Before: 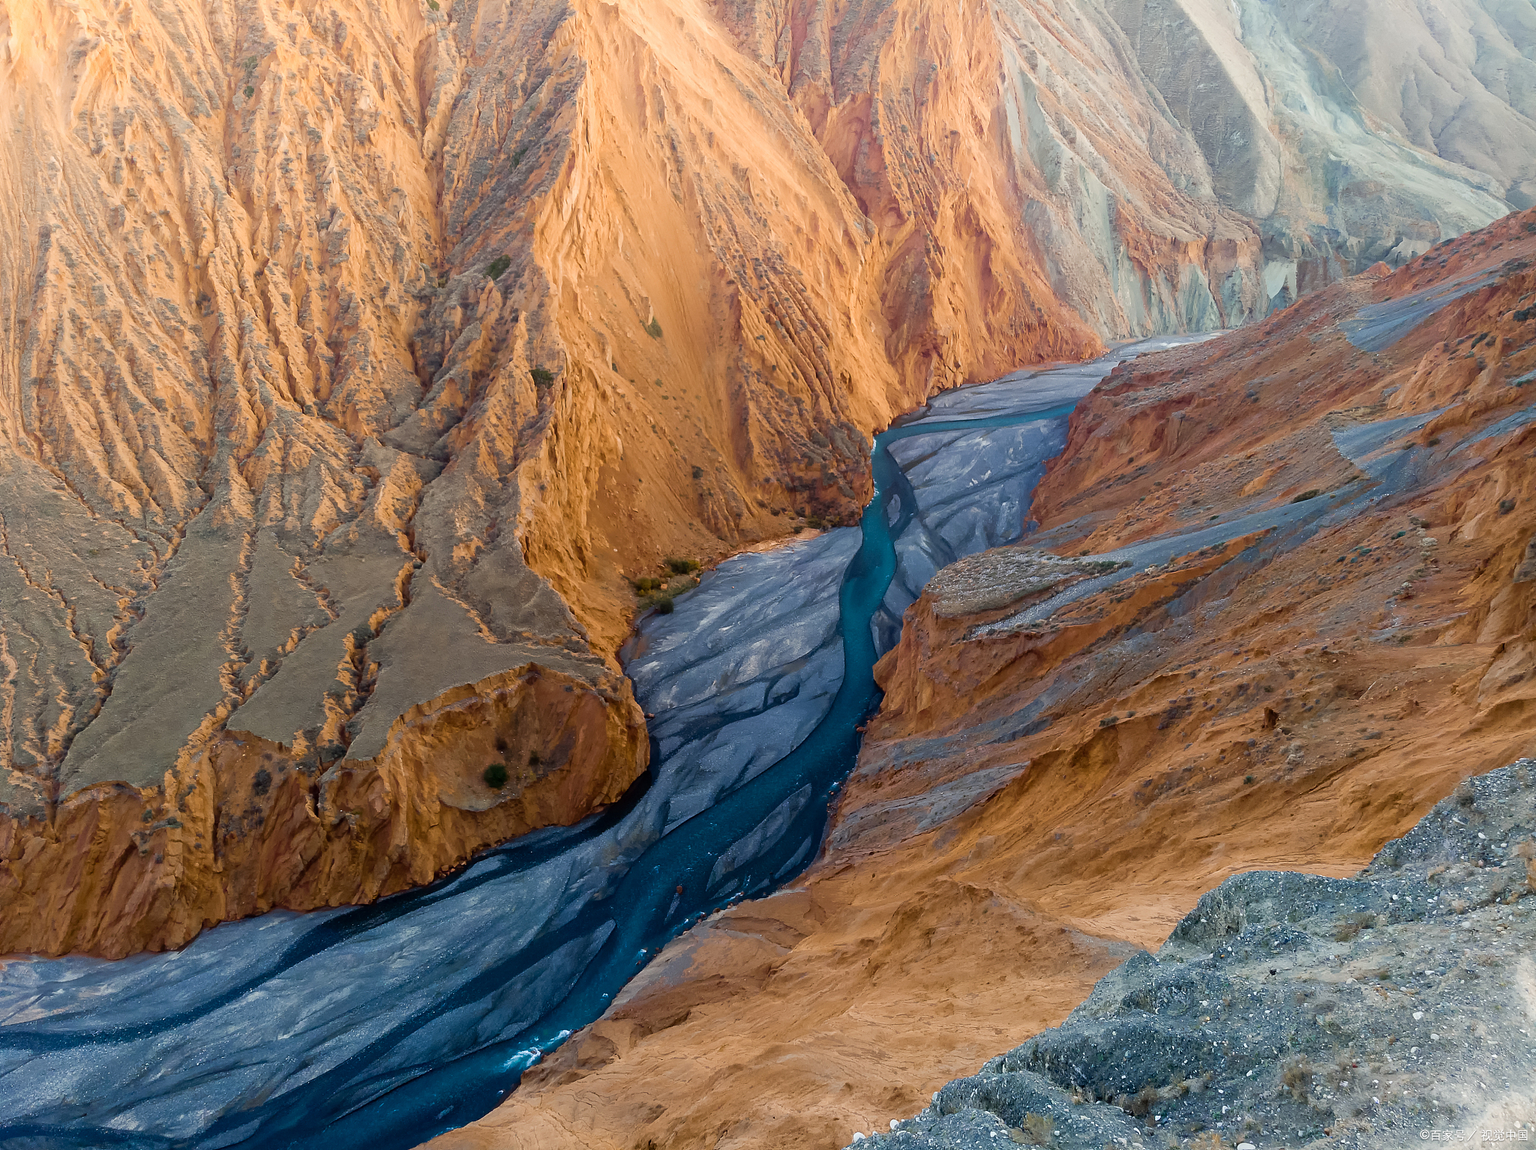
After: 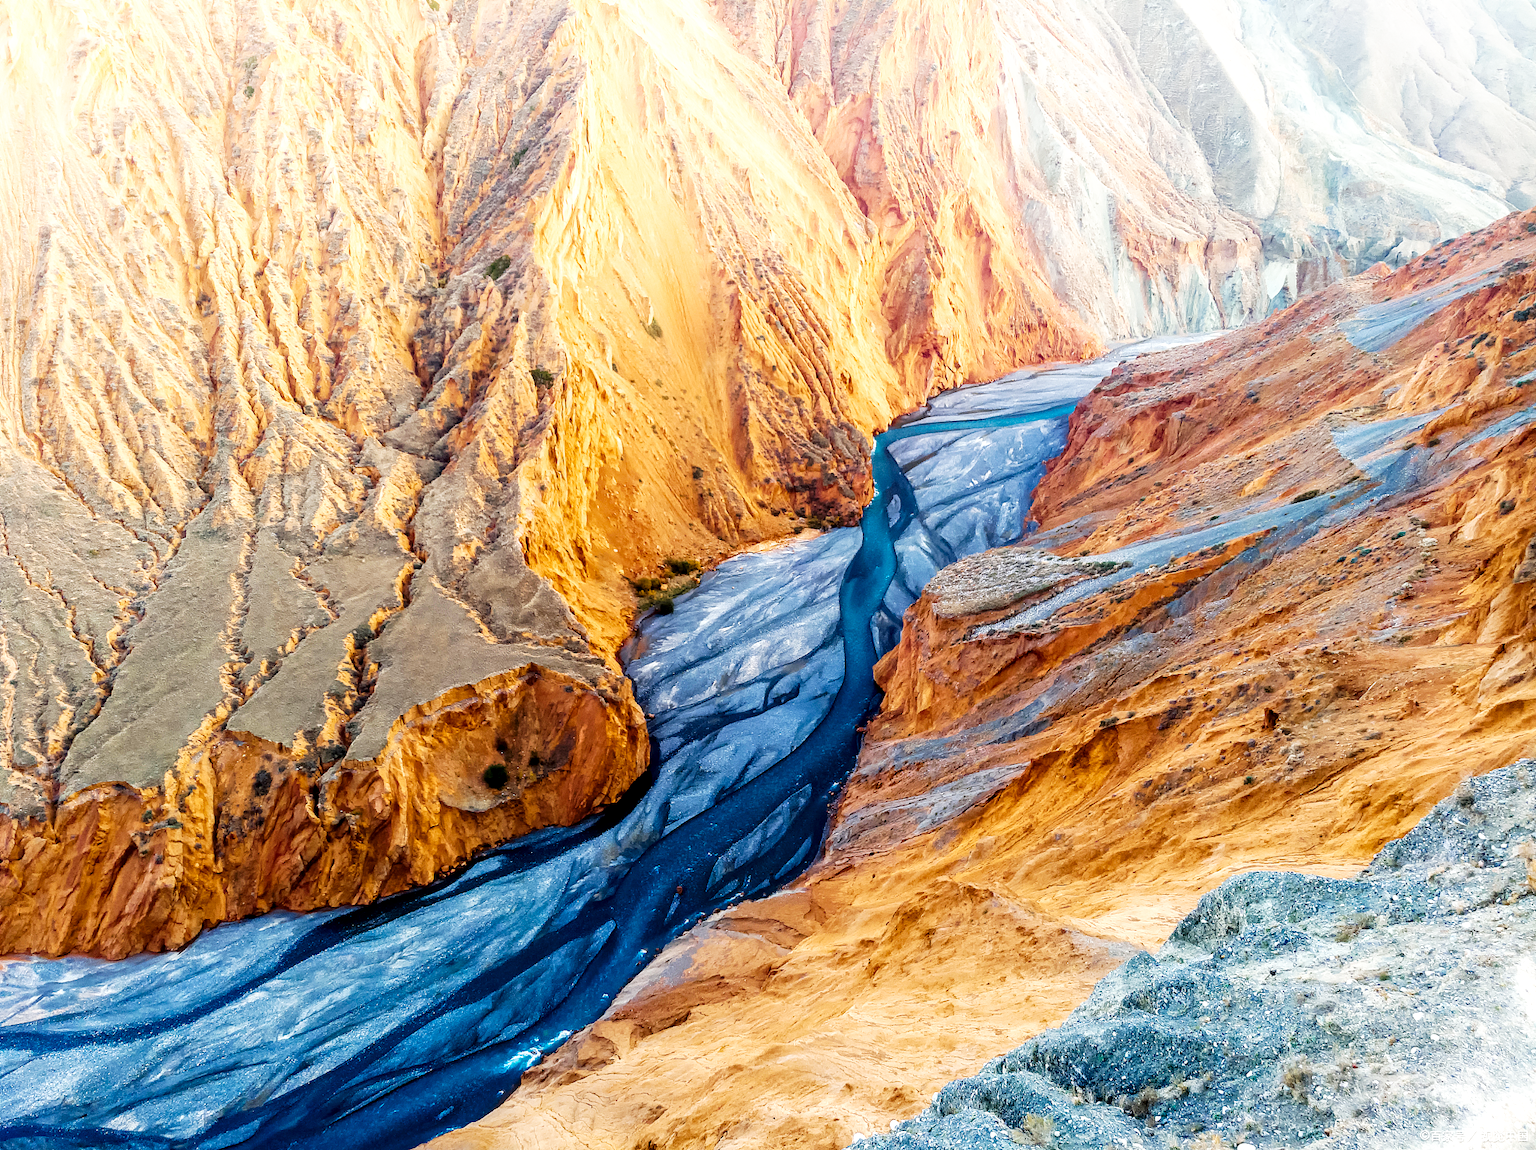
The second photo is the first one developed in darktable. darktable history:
tone equalizer: luminance estimator HSV value / RGB max
base curve: curves: ch0 [(0, 0) (0.007, 0.004) (0.027, 0.03) (0.046, 0.07) (0.207, 0.54) (0.442, 0.872) (0.673, 0.972) (1, 1)], exposure shift 0.01, preserve colors none
local contrast: on, module defaults
